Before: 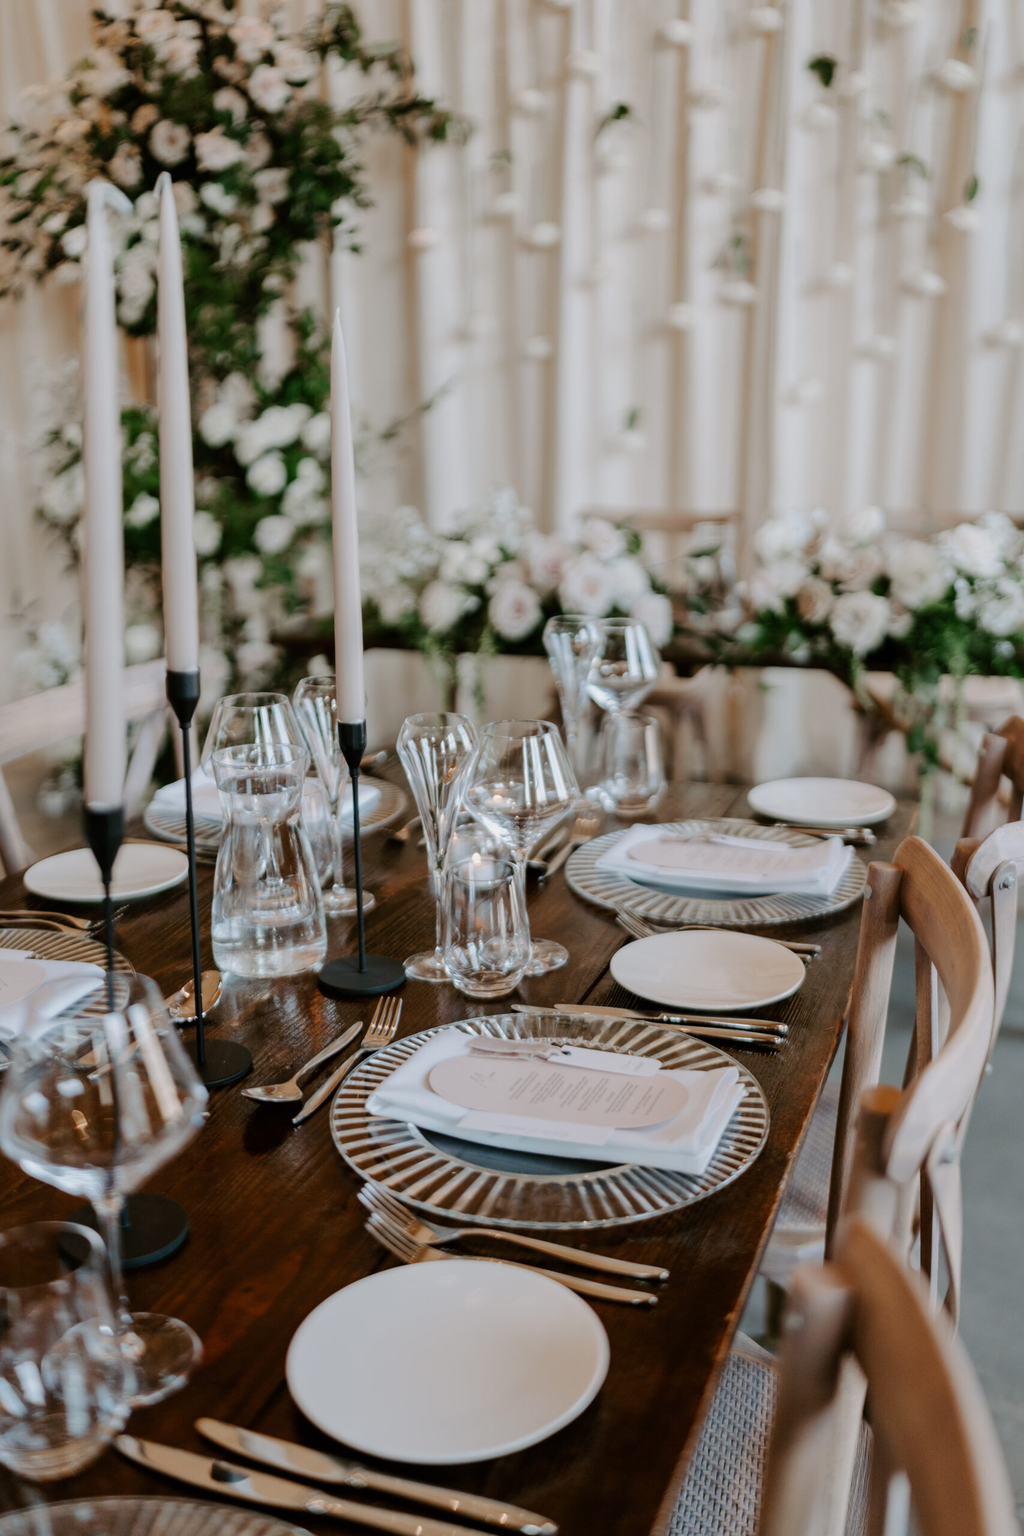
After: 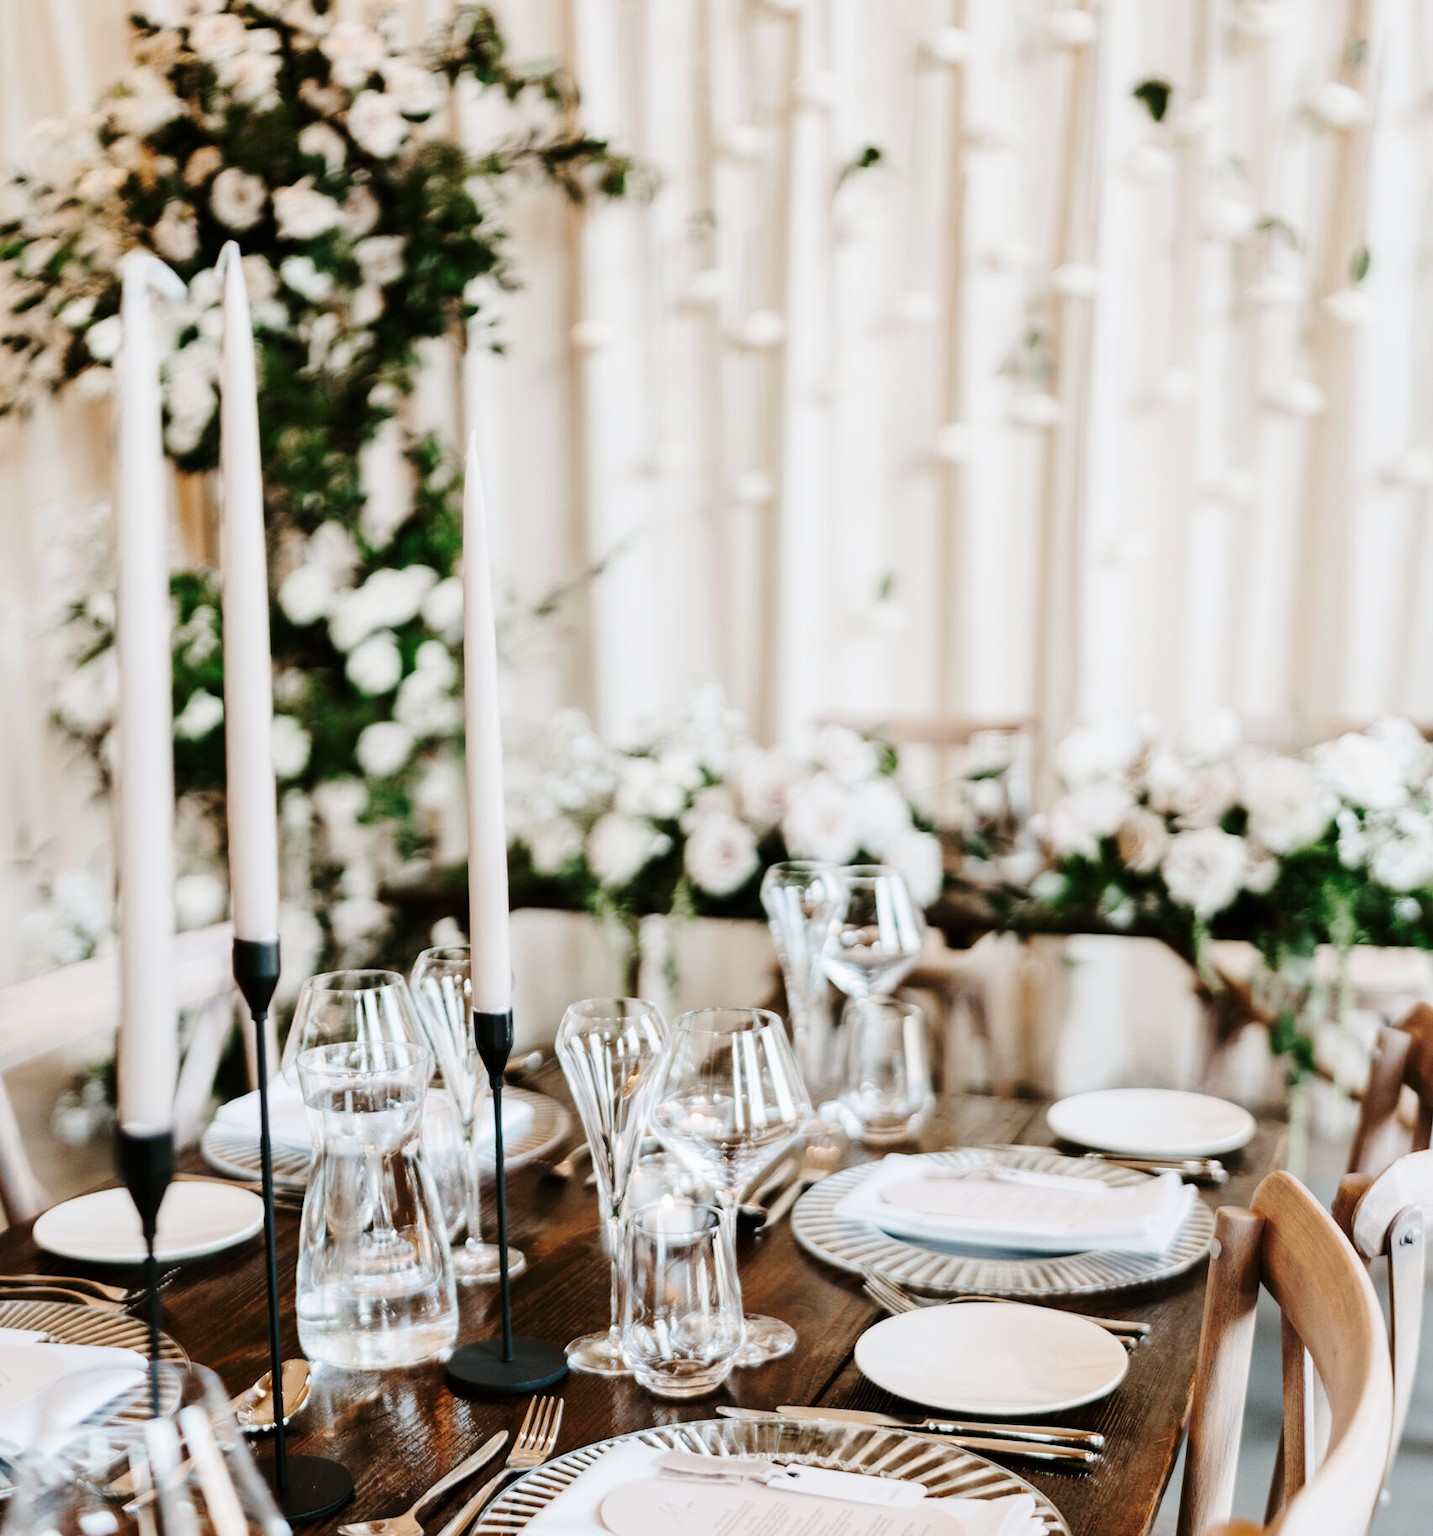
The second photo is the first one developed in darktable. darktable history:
crop: bottom 28.576%
base curve: curves: ch0 [(0, 0) (0.028, 0.03) (0.121, 0.232) (0.46, 0.748) (0.859, 0.968) (1, 1)], preserve colors none
contrast brightness saturation: contrast 0.11, saturation -0.17
